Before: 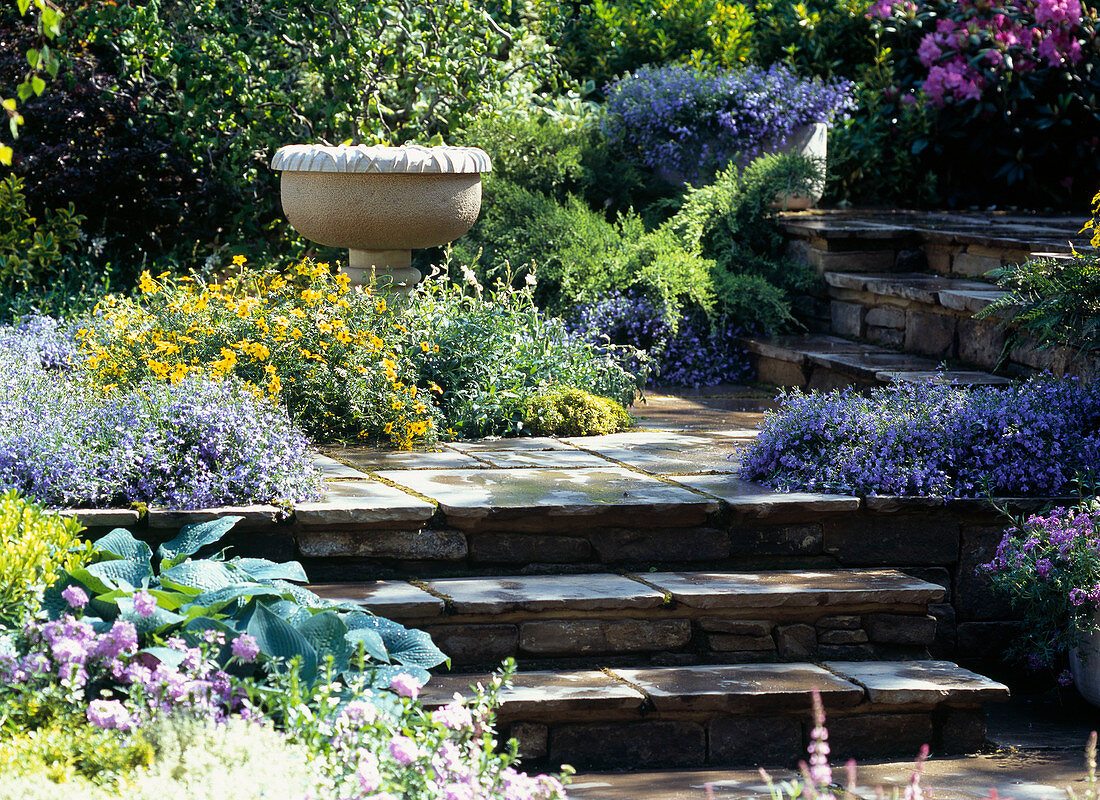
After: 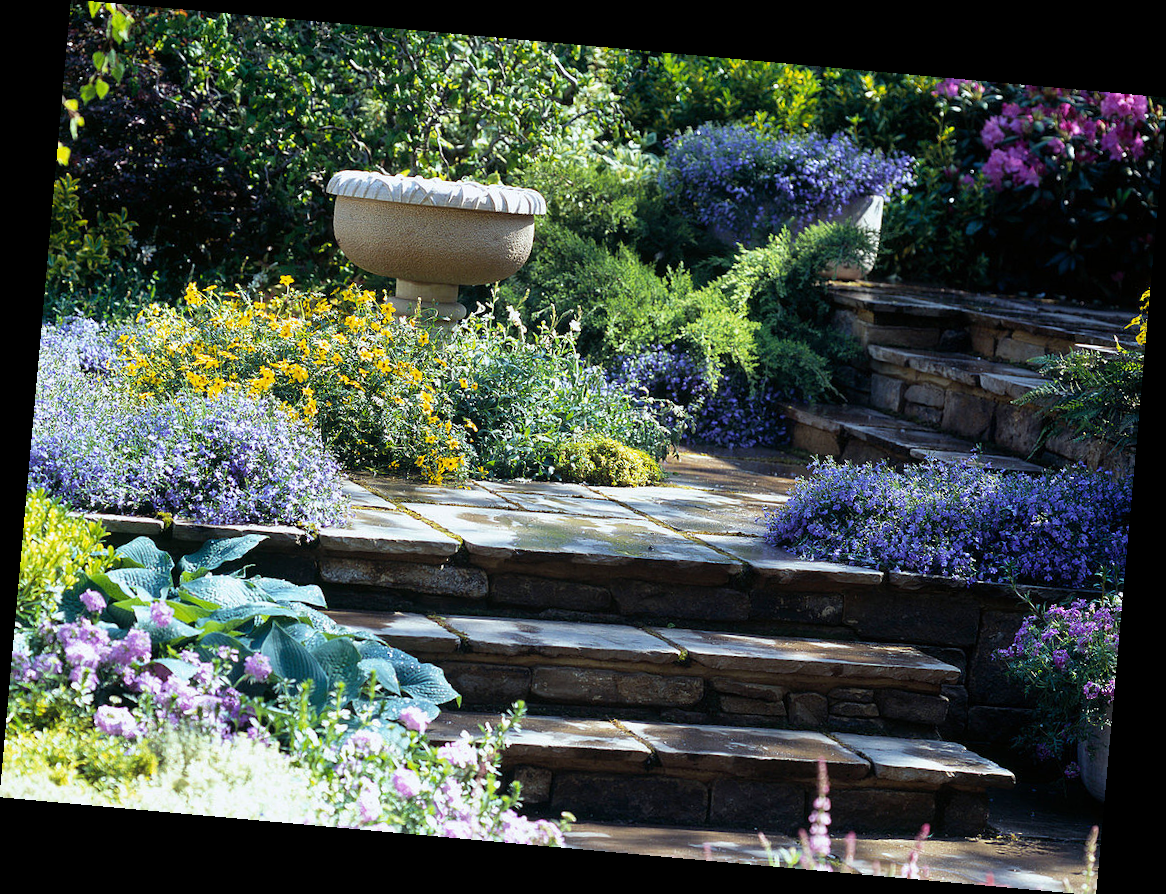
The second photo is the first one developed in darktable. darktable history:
rotate and perspective: rotation 5.12°, automatic cropping off
white balance: red 0.976, blue 1.04
